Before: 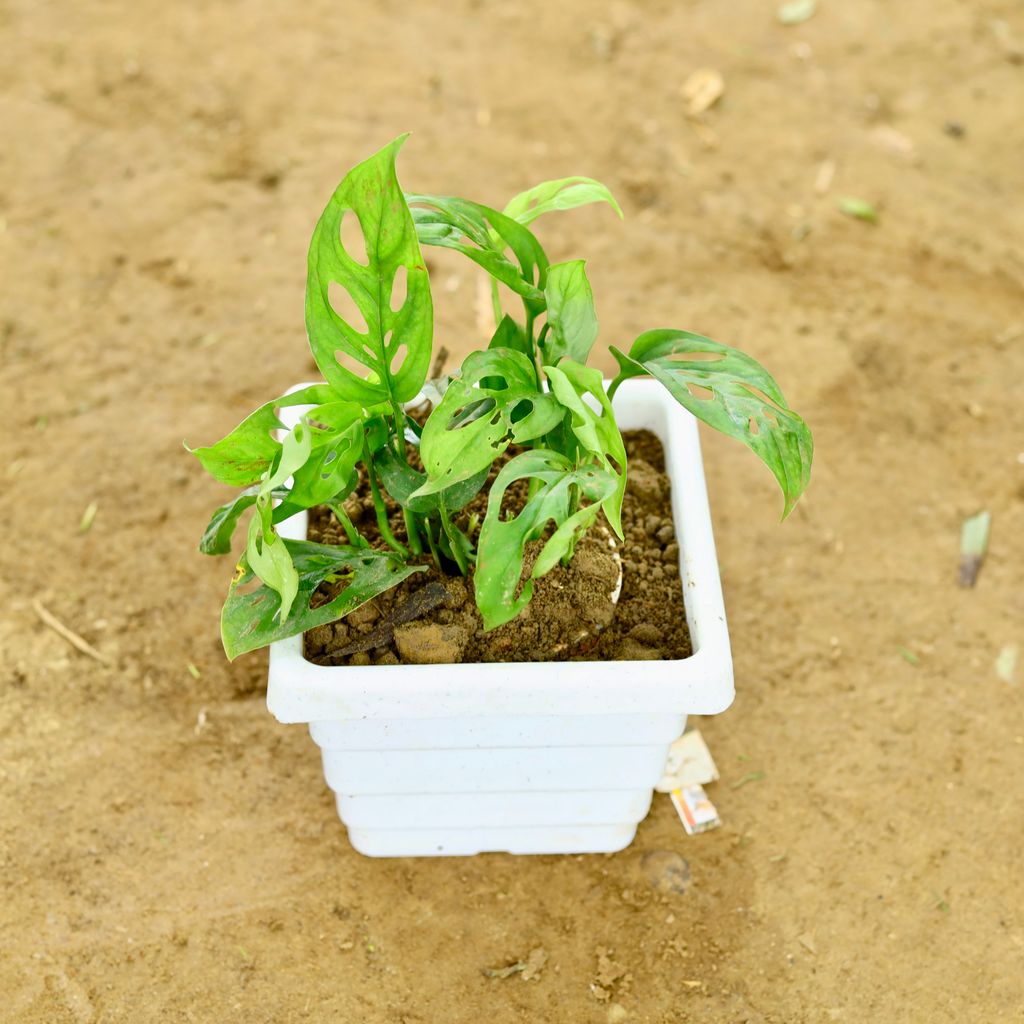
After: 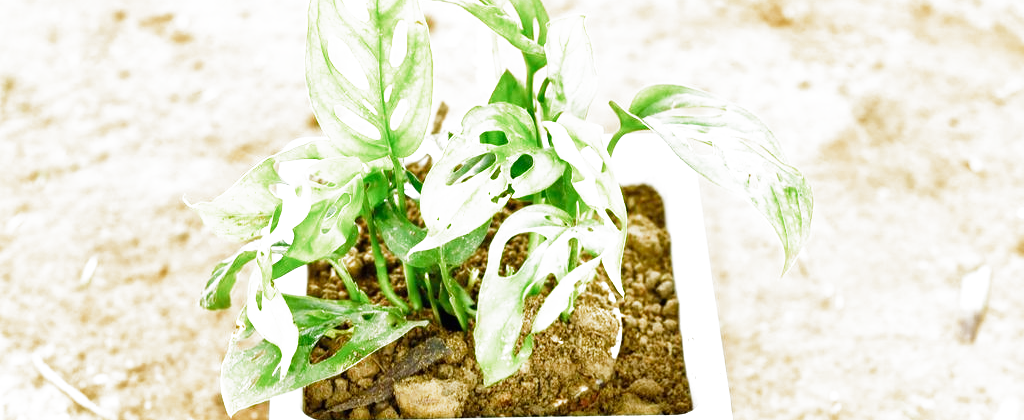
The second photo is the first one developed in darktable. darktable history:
crop and rotate: top 23.974%, bottom 34.946%
filmic rgb: black relative exposure -16 EV, white relative exposure 2.94 EV, hardness 10, preserve chrominance no, color science v5 (2021)
exposure: black level correction 0, exposure 1.2 EV, compensate highlight preservation false
